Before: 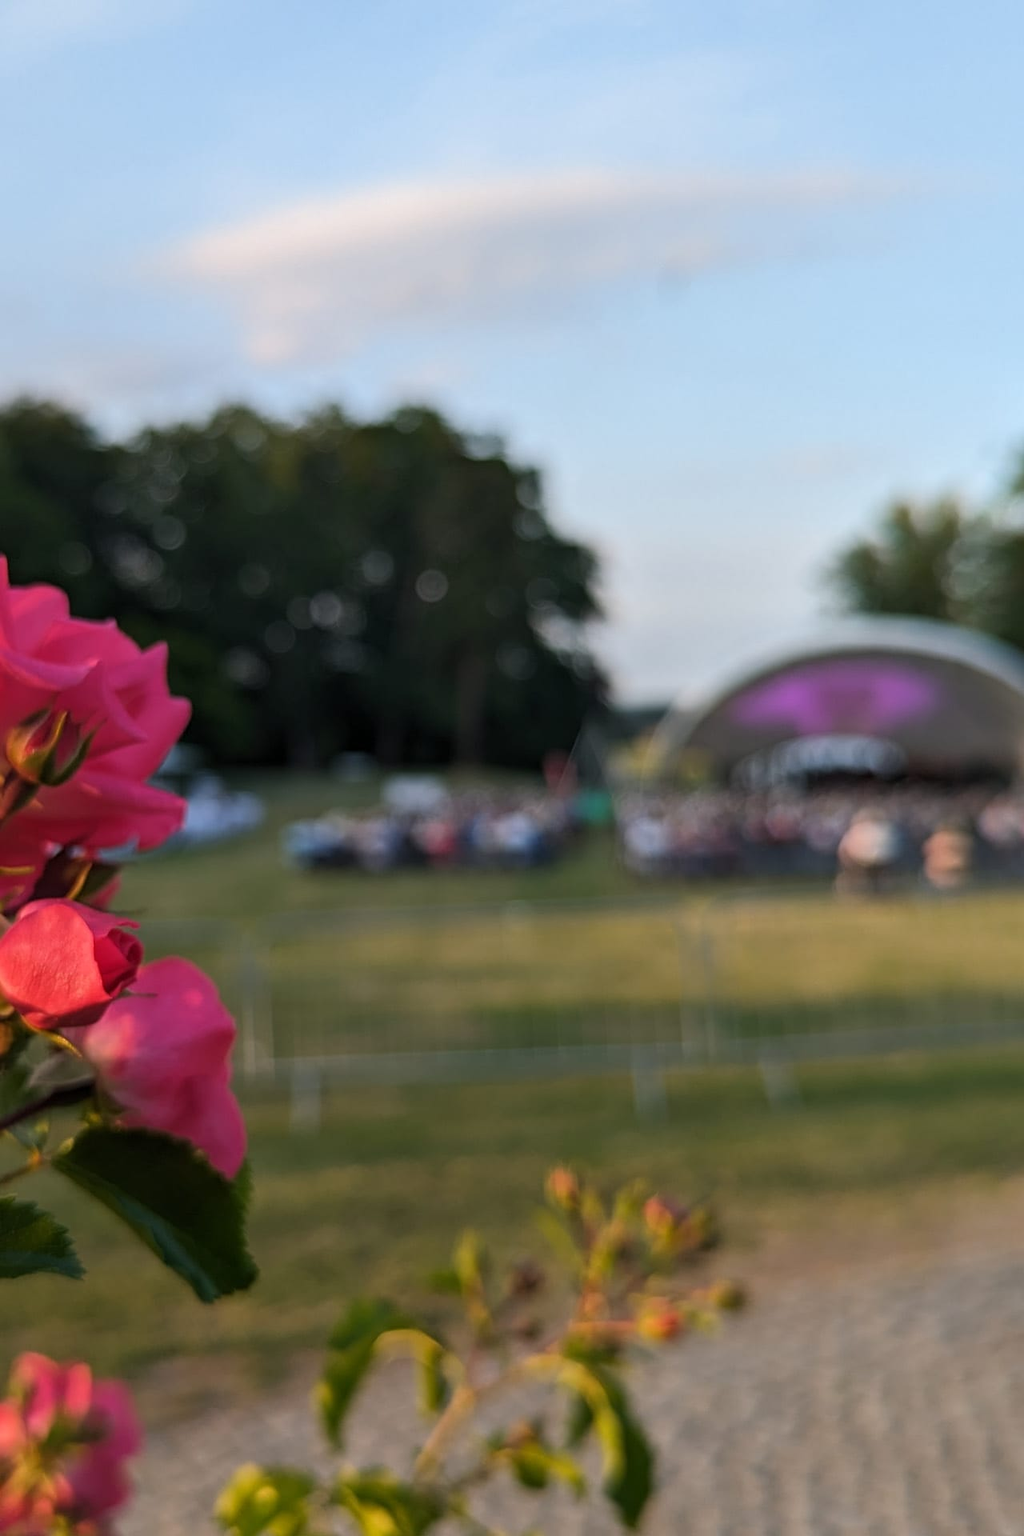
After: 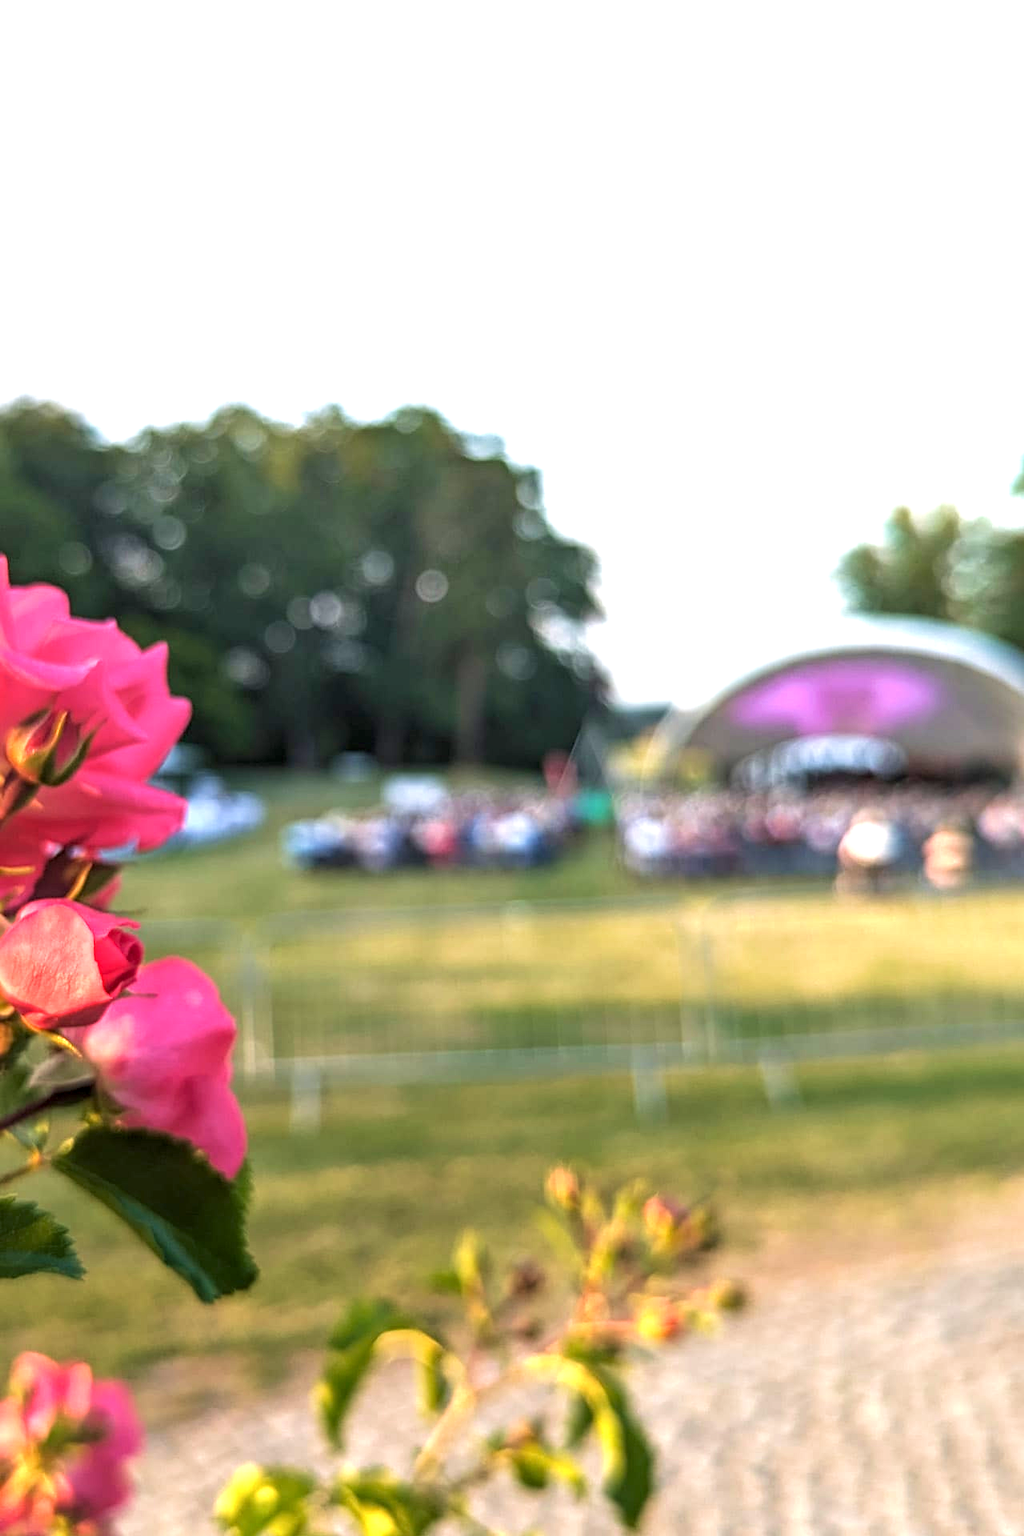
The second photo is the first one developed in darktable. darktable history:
velvia: on, module defaults
local contrast: on, module defaults
exposure: black level correction 0, exposure 1.55 EV, compensate exposure bias true, compensate highlight preservation false
